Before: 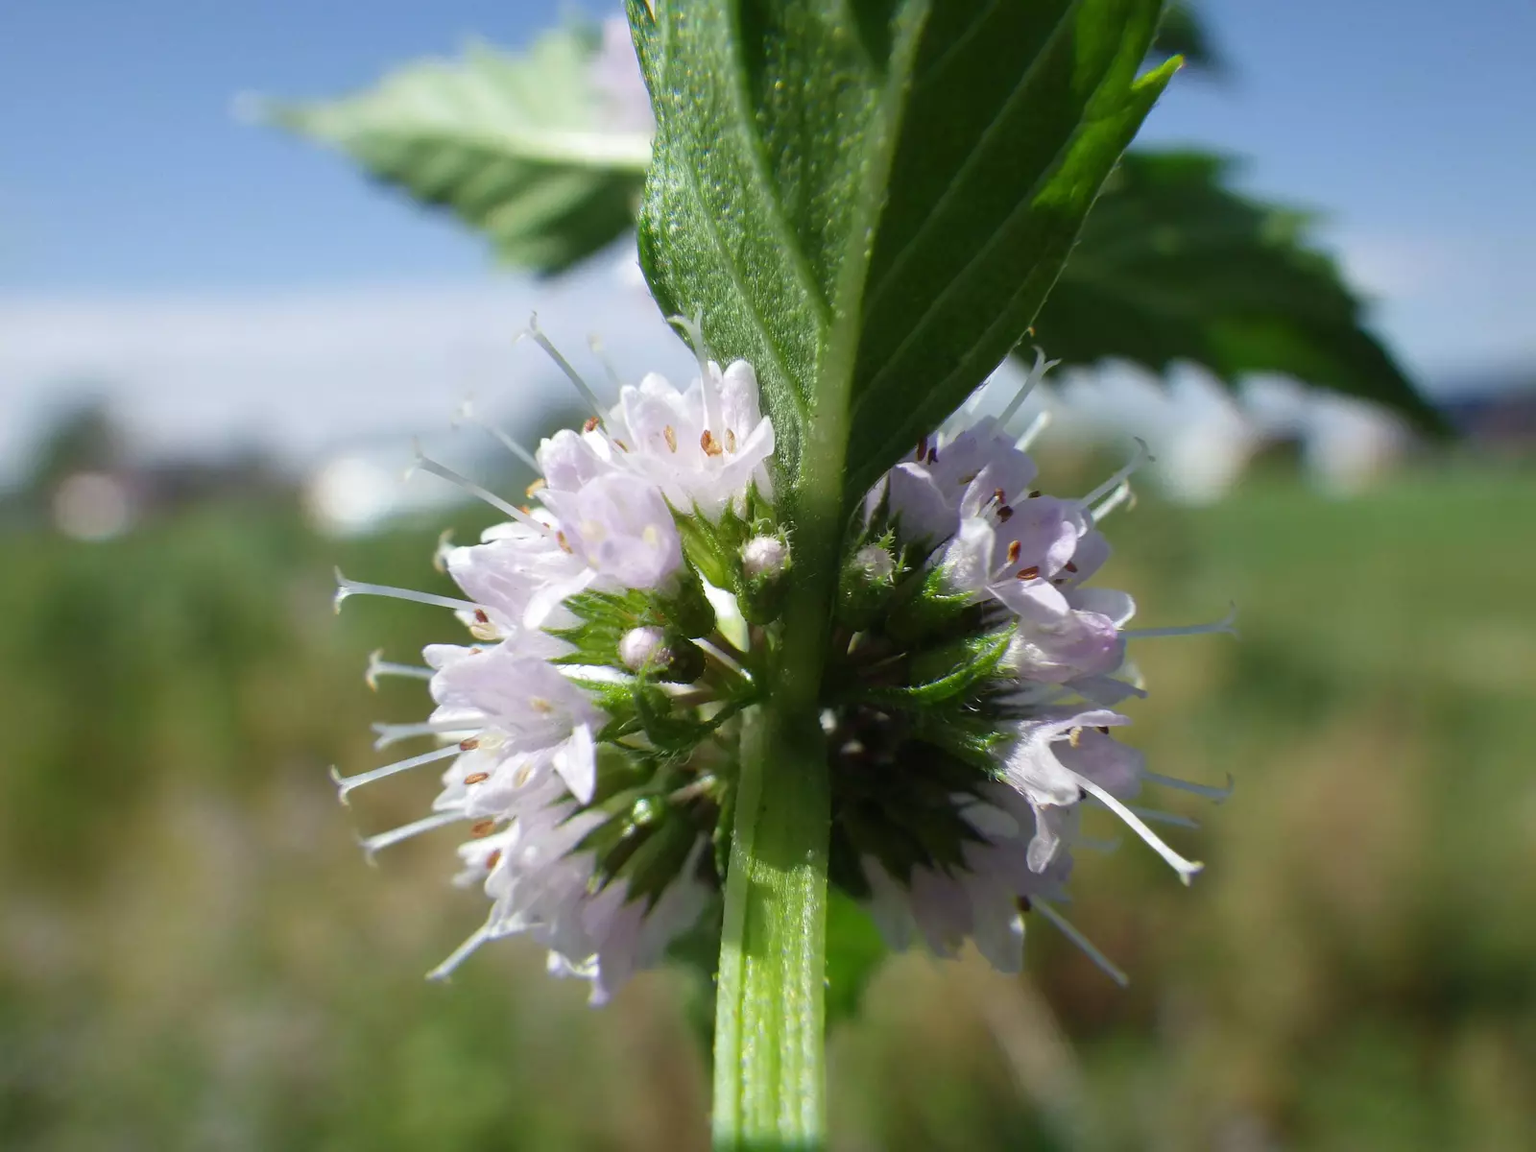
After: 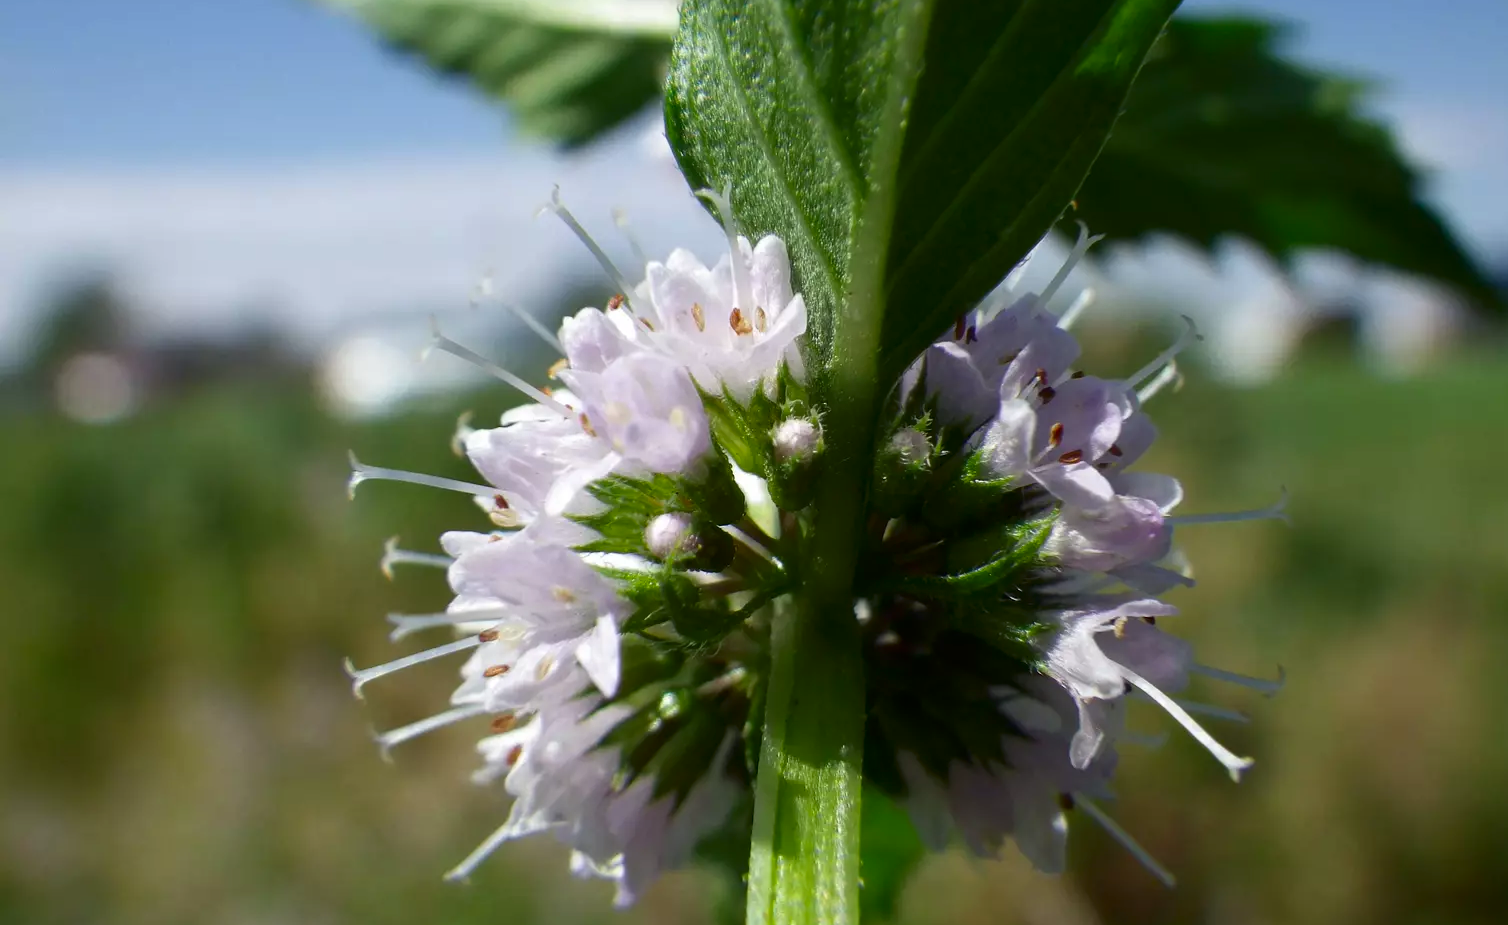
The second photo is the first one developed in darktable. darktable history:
crop and rotate: angle 0.03°, top 11.643%, right 5.651%, bottom 11.189%
contrast brightness saturation: contrast 0.07, brightness -0.13, saturation 0.06
